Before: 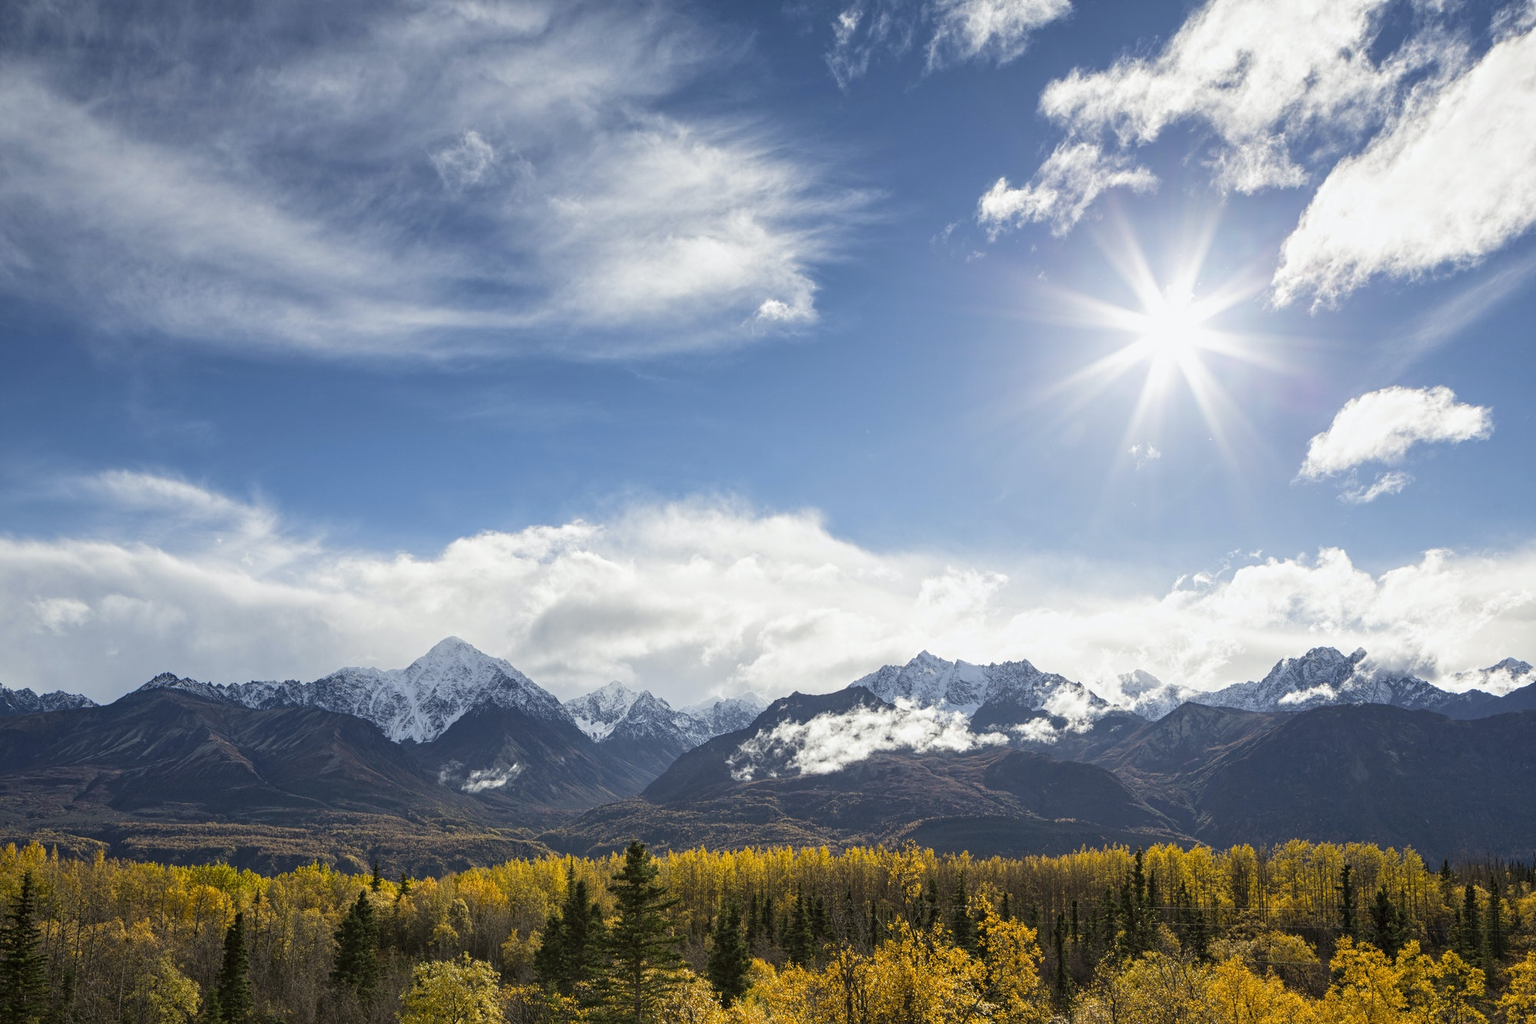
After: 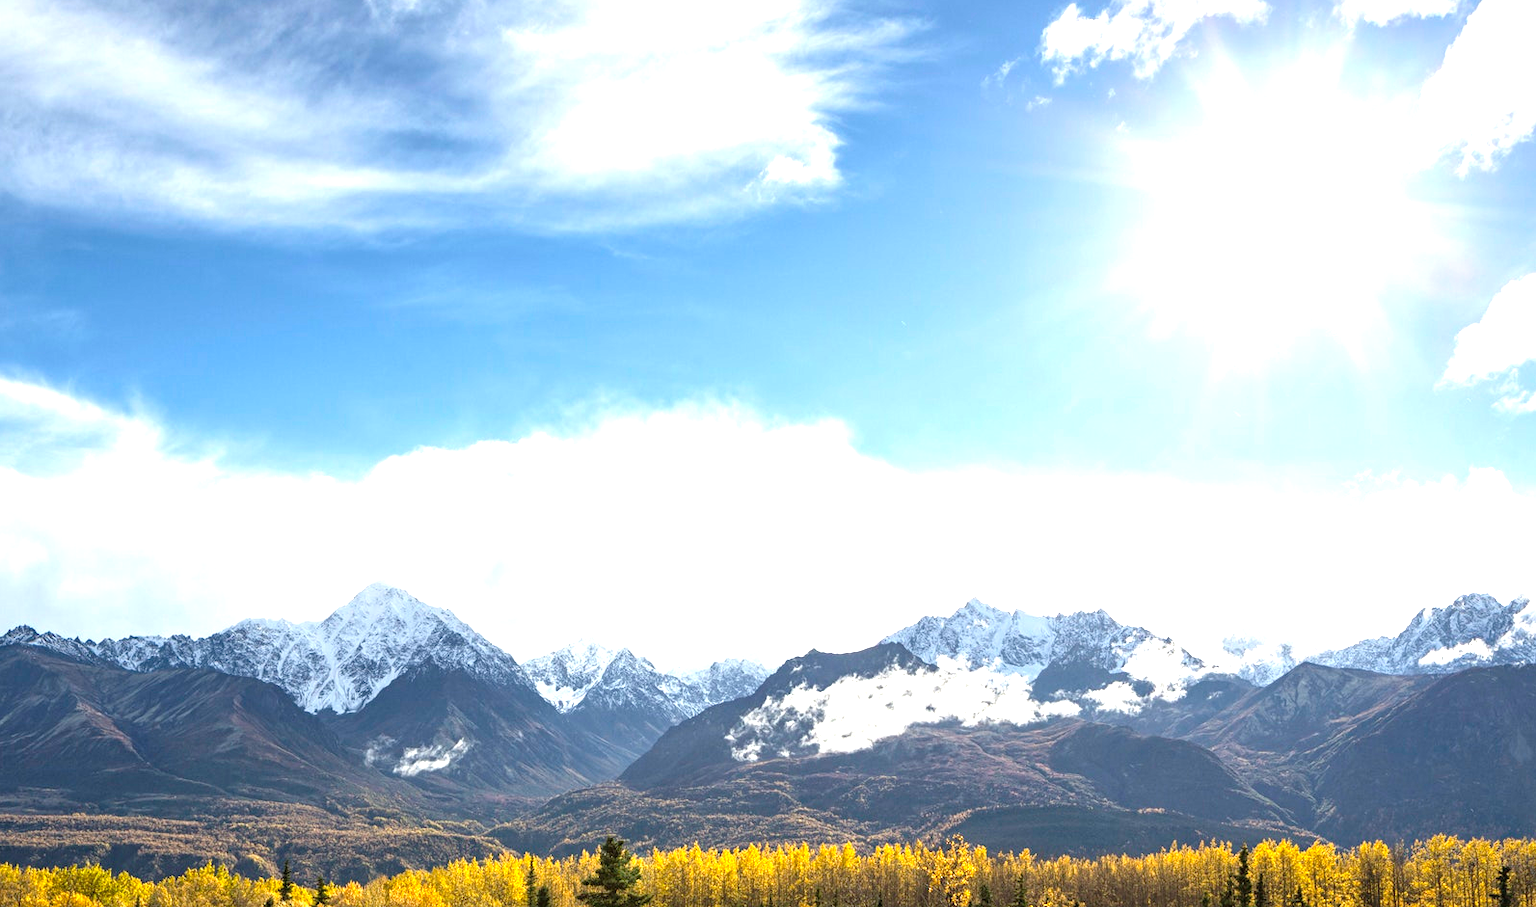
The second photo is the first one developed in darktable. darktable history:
crop: left 9.697%, top 17.057%, right 10.605%, bottom 12.337%
exposure: black level correction 0, exposure 1.199 EV, compensate exposure bias true, compensate highlight preservation false
